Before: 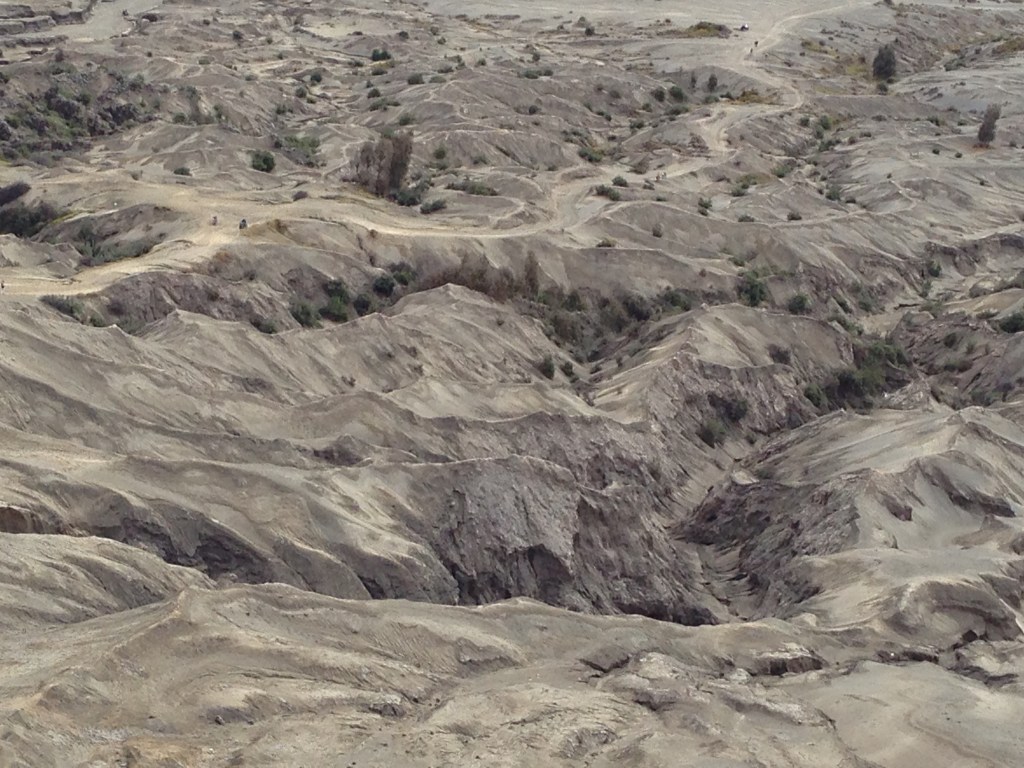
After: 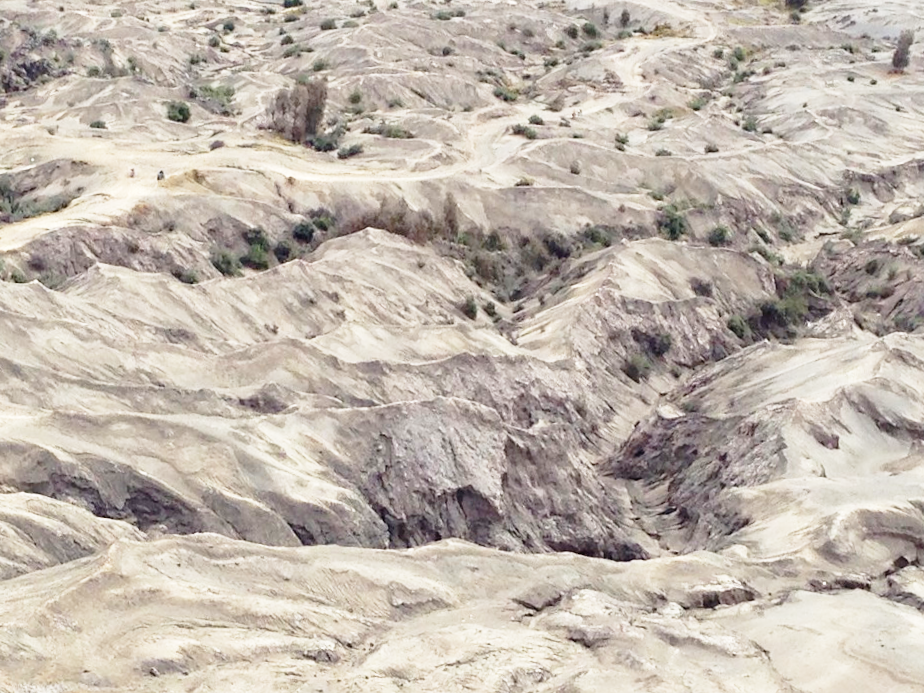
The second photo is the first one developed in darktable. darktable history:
crop and rotate: angle 1.96°, left 5.673%, top 5.673%
base curve: curves: ch0 [(0, 0) (0.012, 0.01) (0.073, 0.168) (0.31, 0.711) (0.645, 0.957) (1, 1)], preserve colors none
